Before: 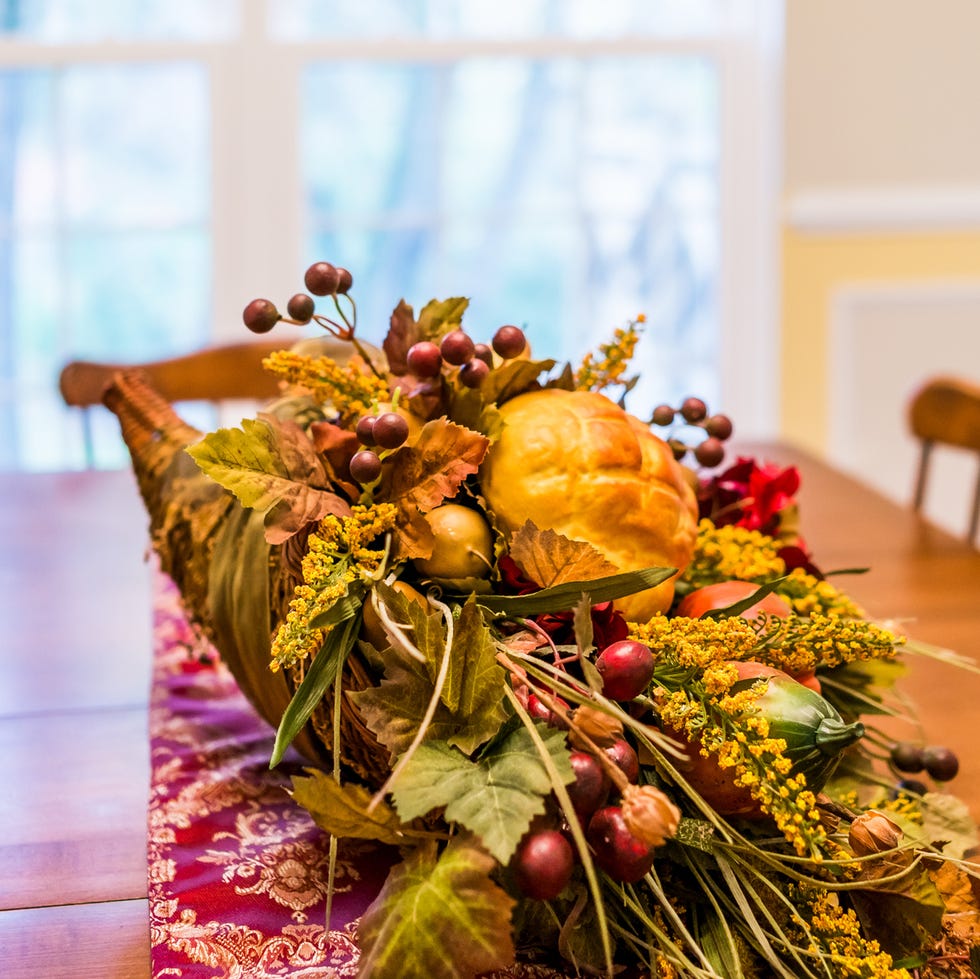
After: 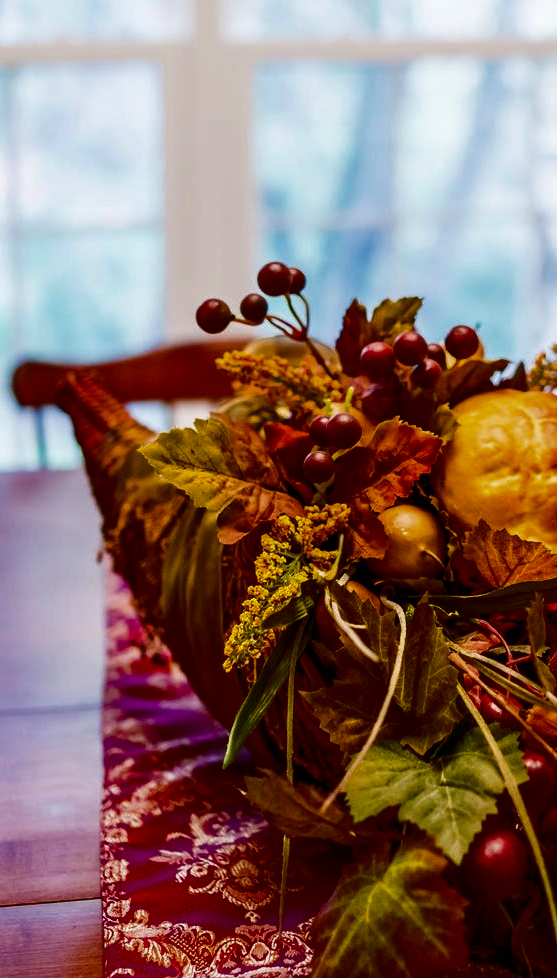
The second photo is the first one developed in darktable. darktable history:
crop: left 4.877%, right 38.241%
contrast brightness saturation: contrast 0.093, brightness -0.603, saturation 0.167
